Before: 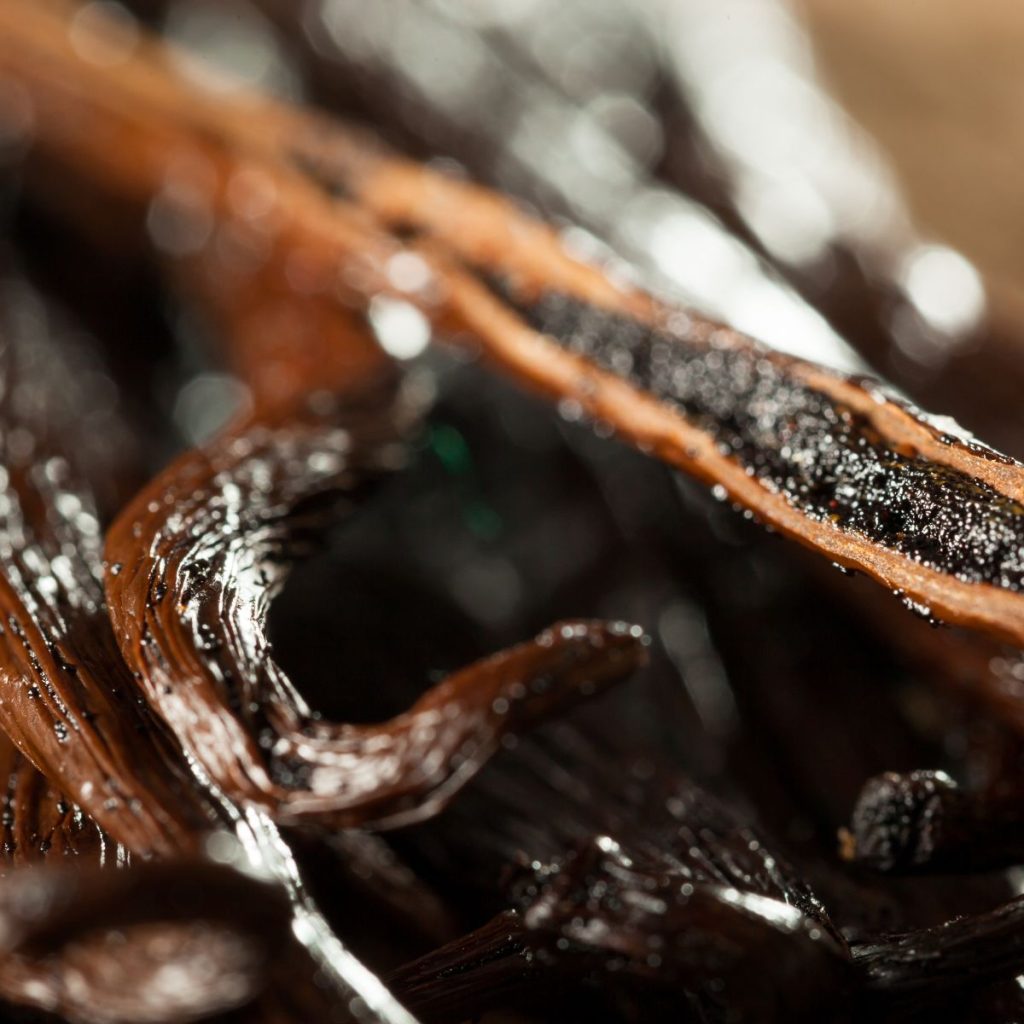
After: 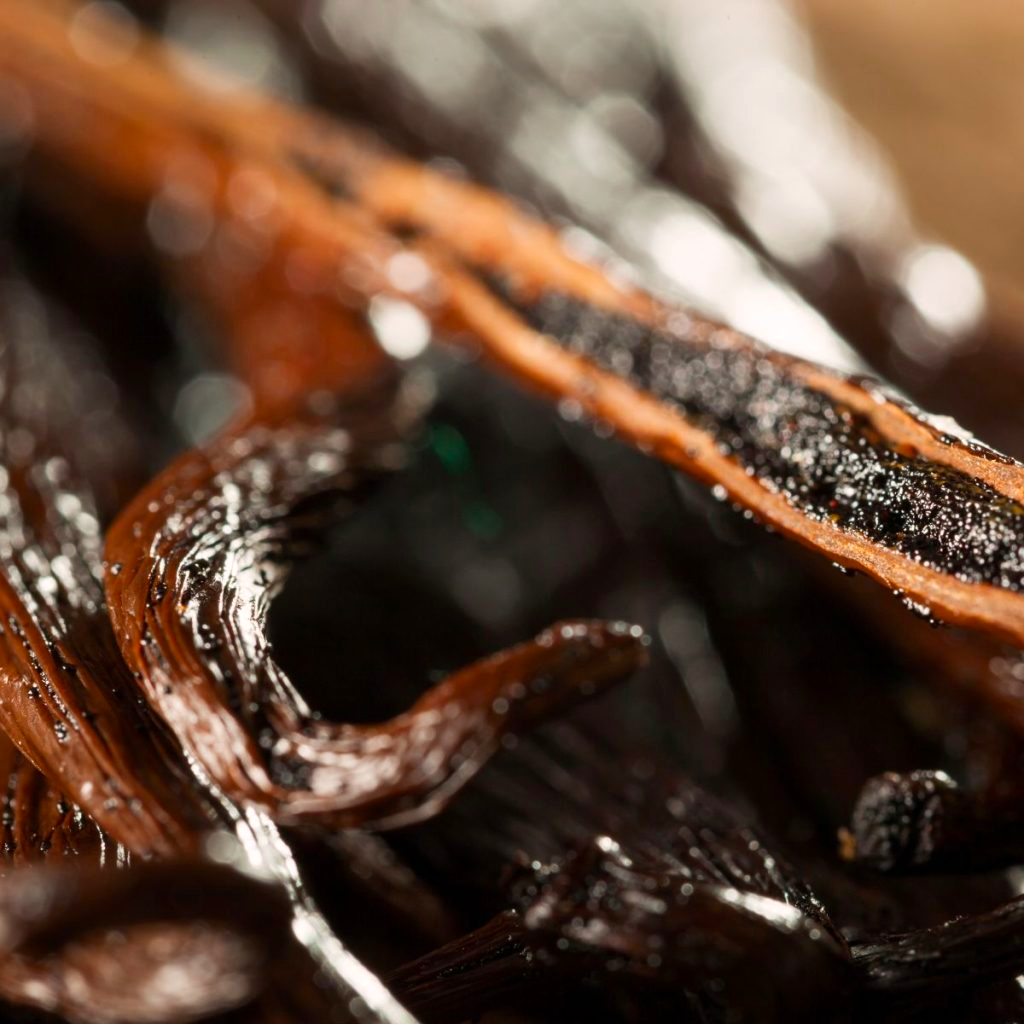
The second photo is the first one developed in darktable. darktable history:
tone equalizer: edges refinement/feathering 500, mask exposure compensation -1.57 EV, preserve details no
color correction: highlights a* 3.51, highlights b* 1.64, saturation 1.2
